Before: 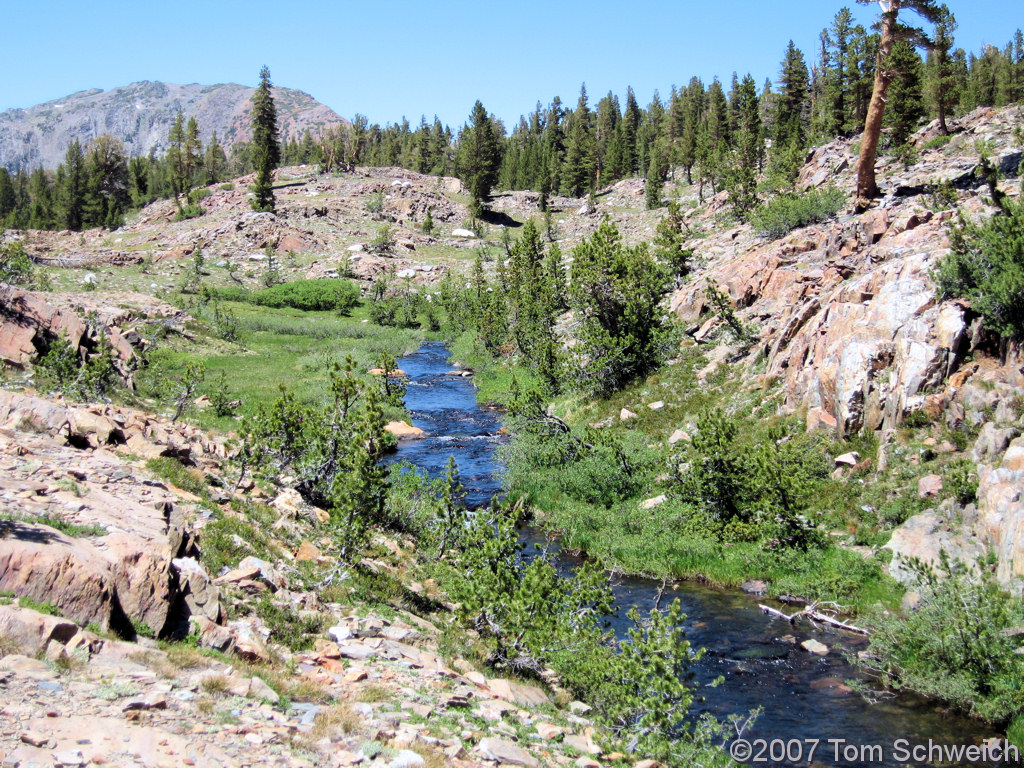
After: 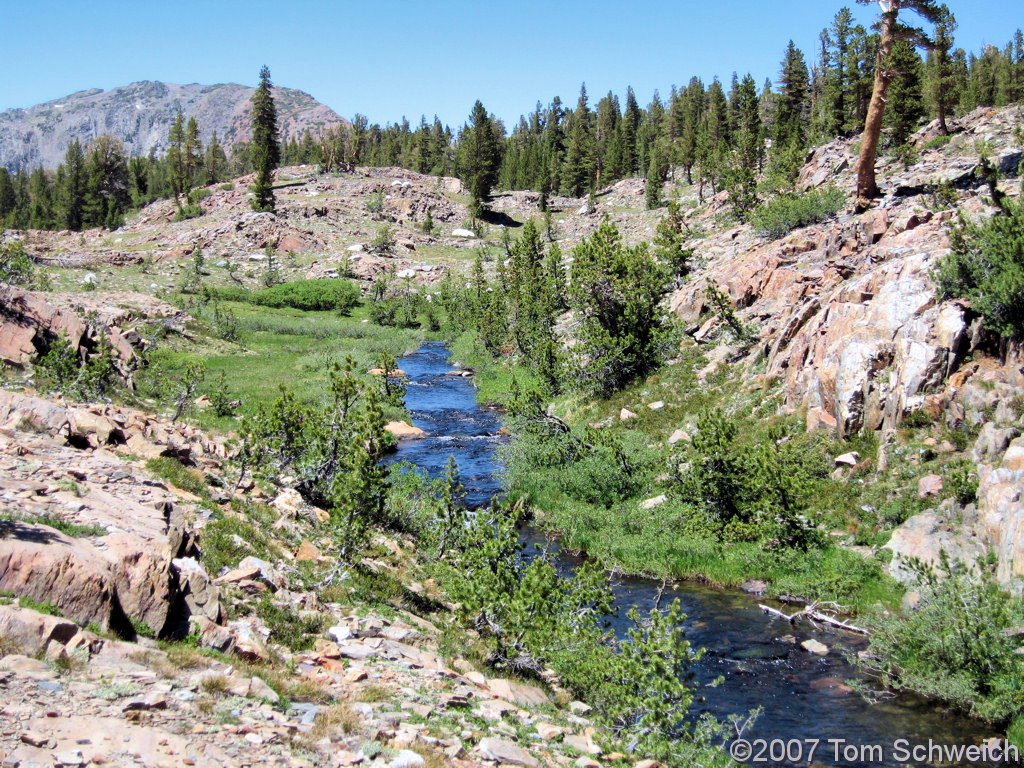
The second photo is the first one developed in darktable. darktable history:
exposure: black level correction 0.001, compensate exposure bias true, compensate highlight preservation false
shadows and highlights: low approximation 0.01, soften with gaussian
